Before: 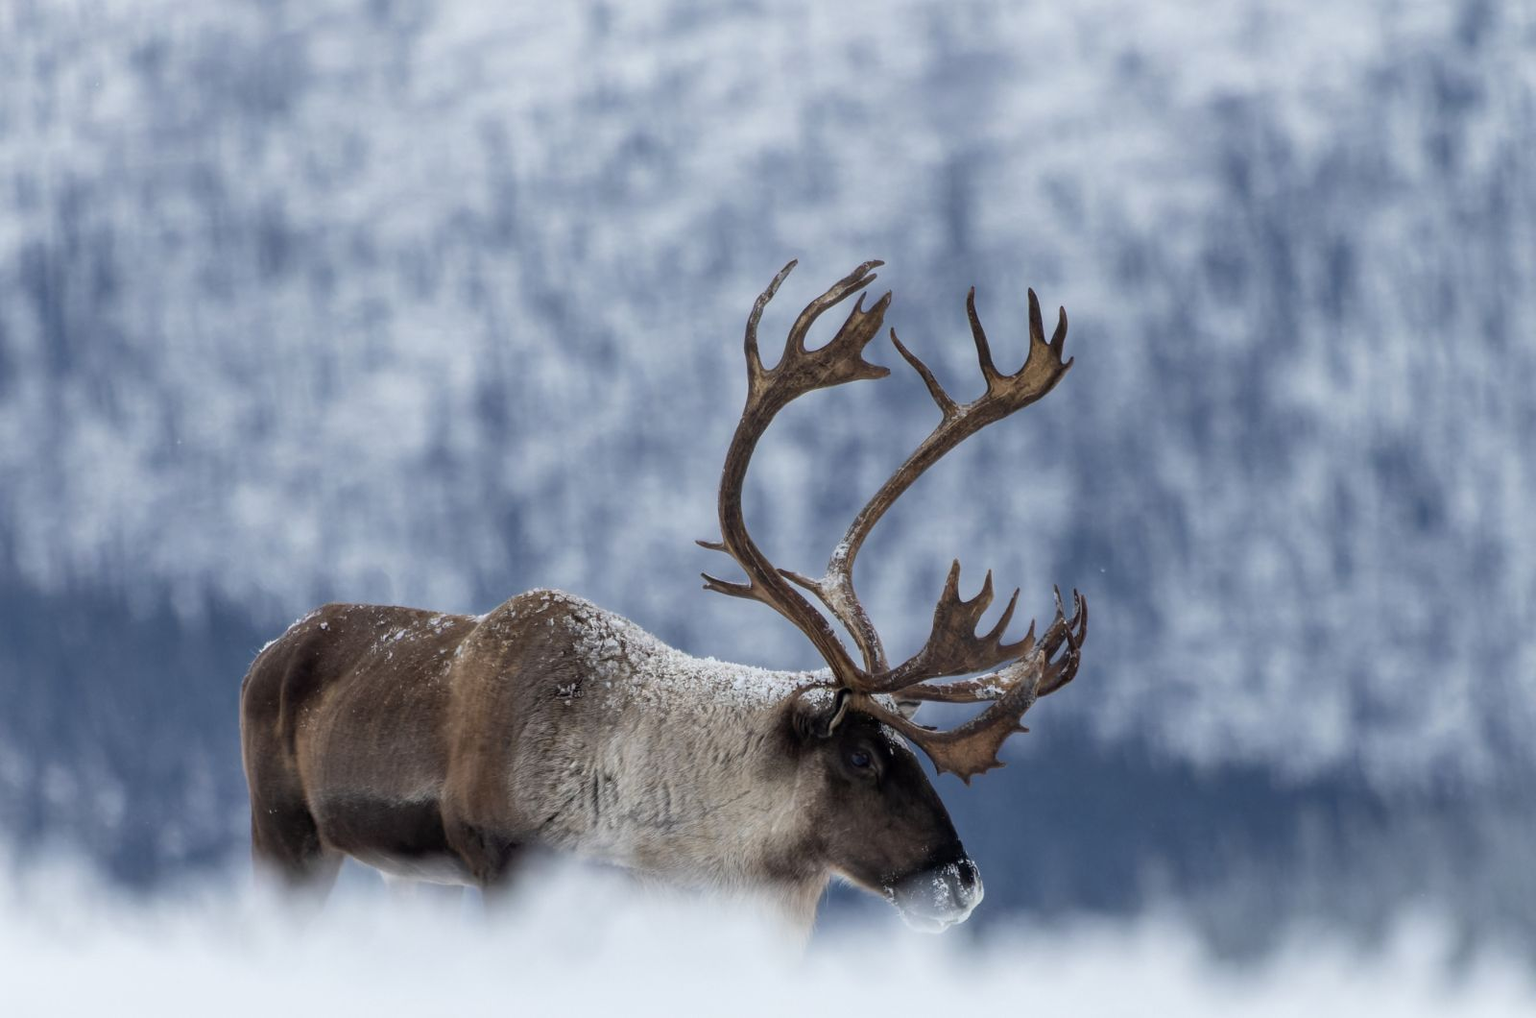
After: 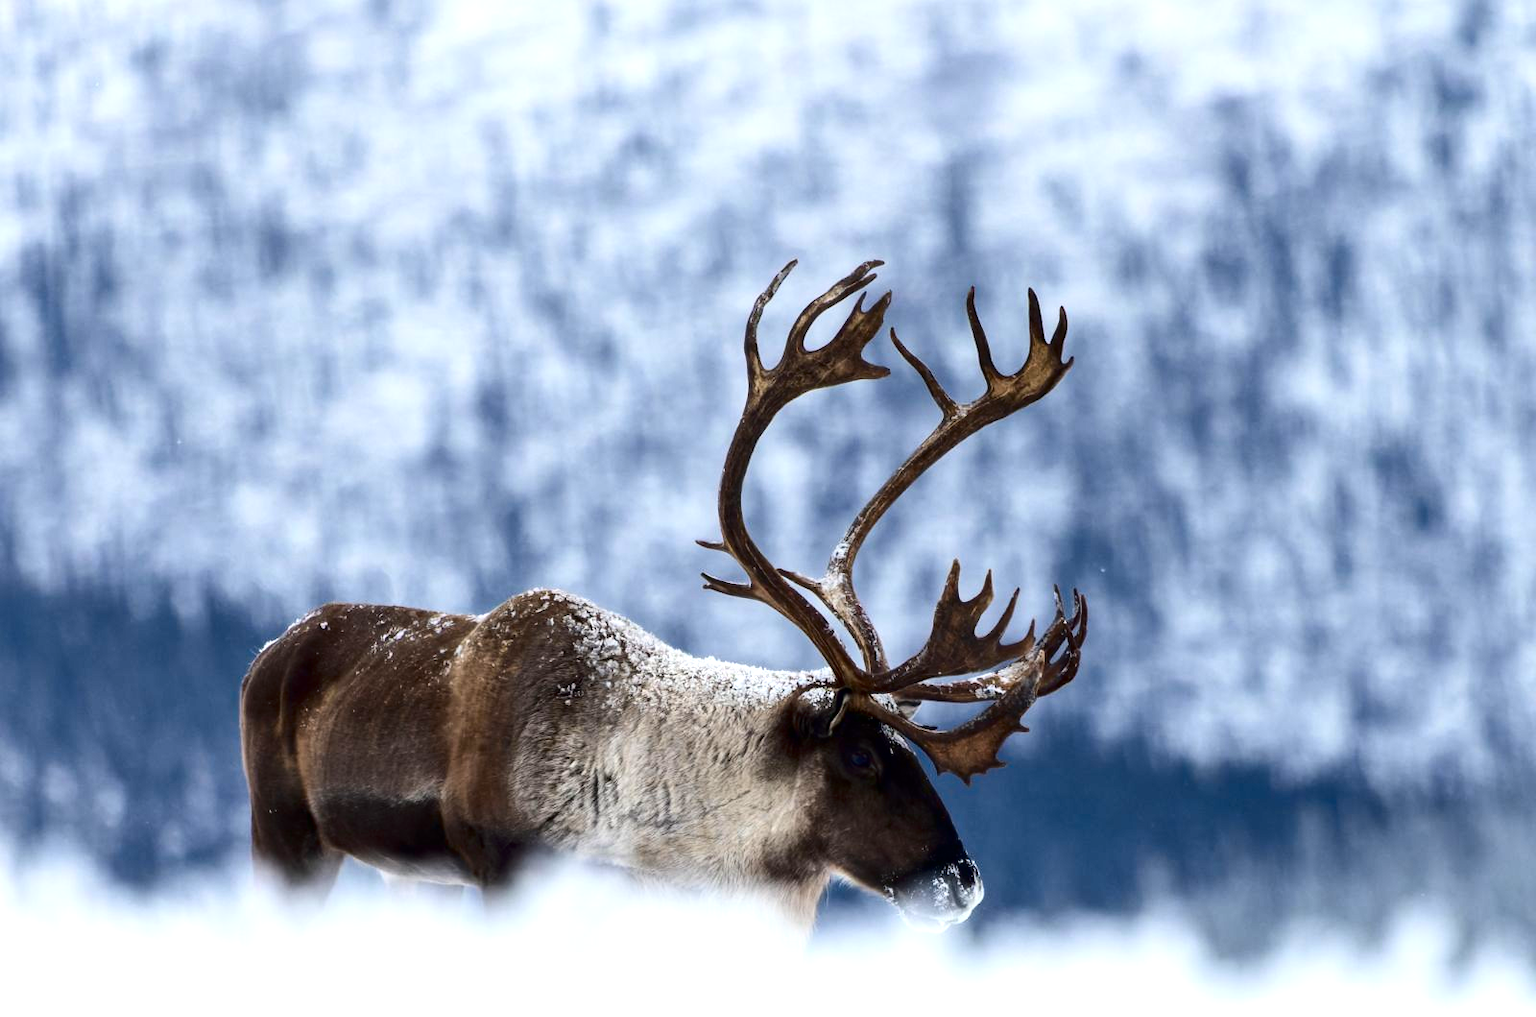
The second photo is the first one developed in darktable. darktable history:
exposure: exposure 0.66 EV, compensate exposure bias true, compensate highlight preservation false
tone equalizer: edges refinement/feathering 500, mask exposure compensation -1.57 EV, preserve details no
contrast brightness saturation: contrast 0.218, brightness -0.182, saturation 0.241
